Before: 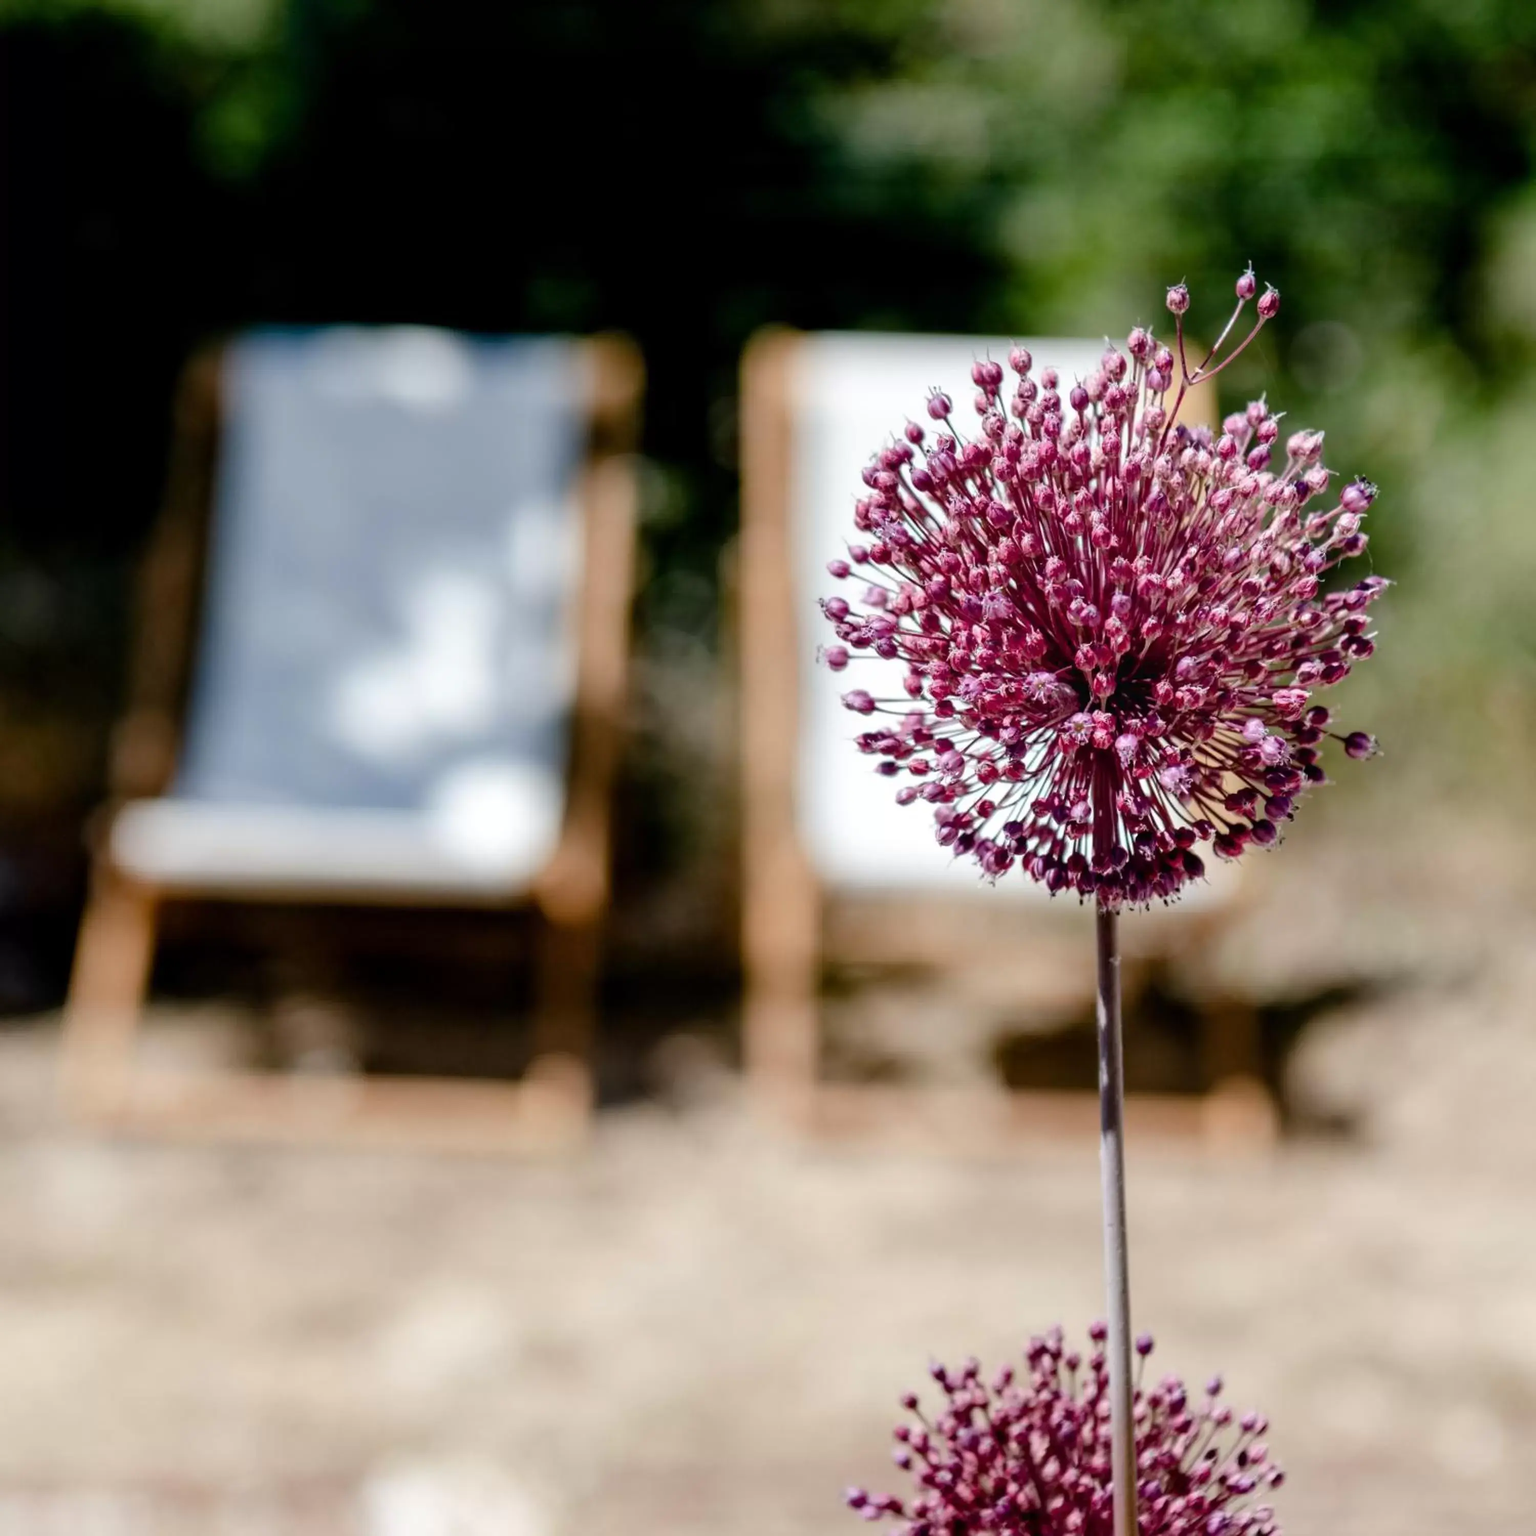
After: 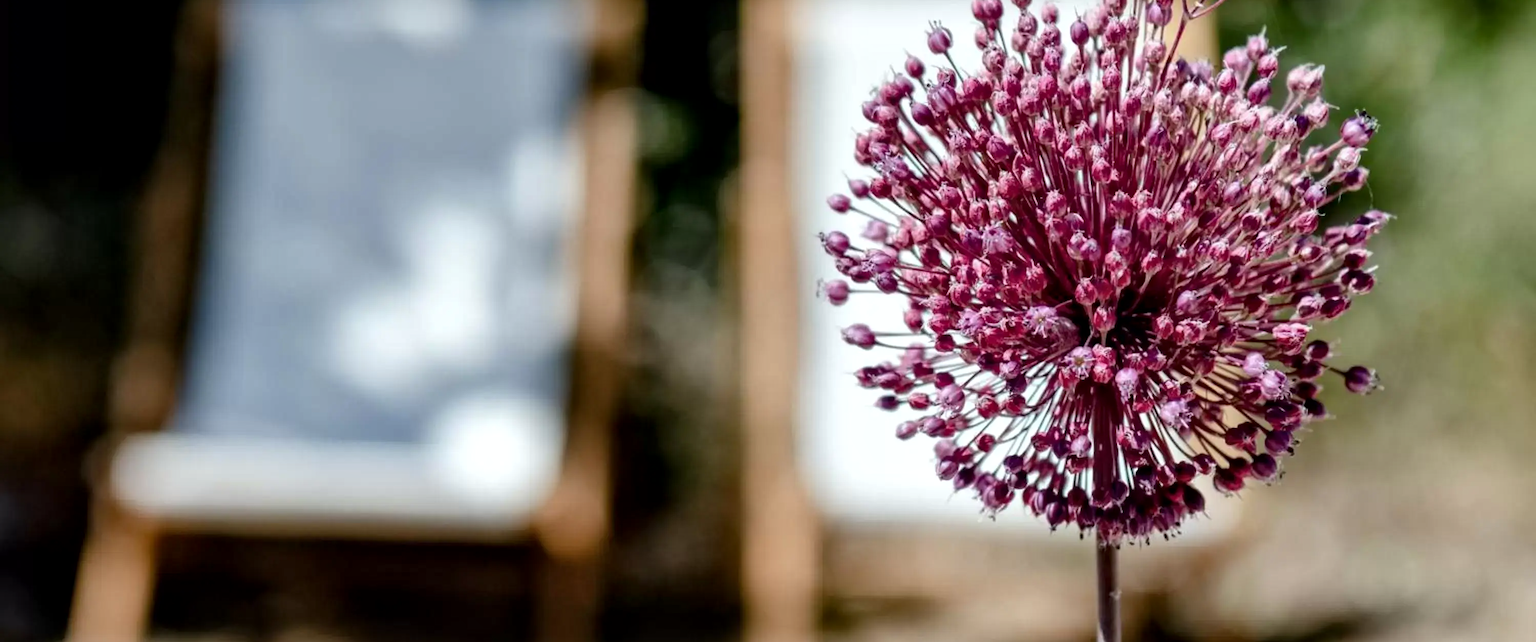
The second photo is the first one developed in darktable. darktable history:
crop and rotate: top 23.84%, bottom 34.294%
local contrast: mode bilateral grid, contrast 20, coarseness 50, detail 132%, midtone range 0.2
white balance: red 0.978, blue 0.999
